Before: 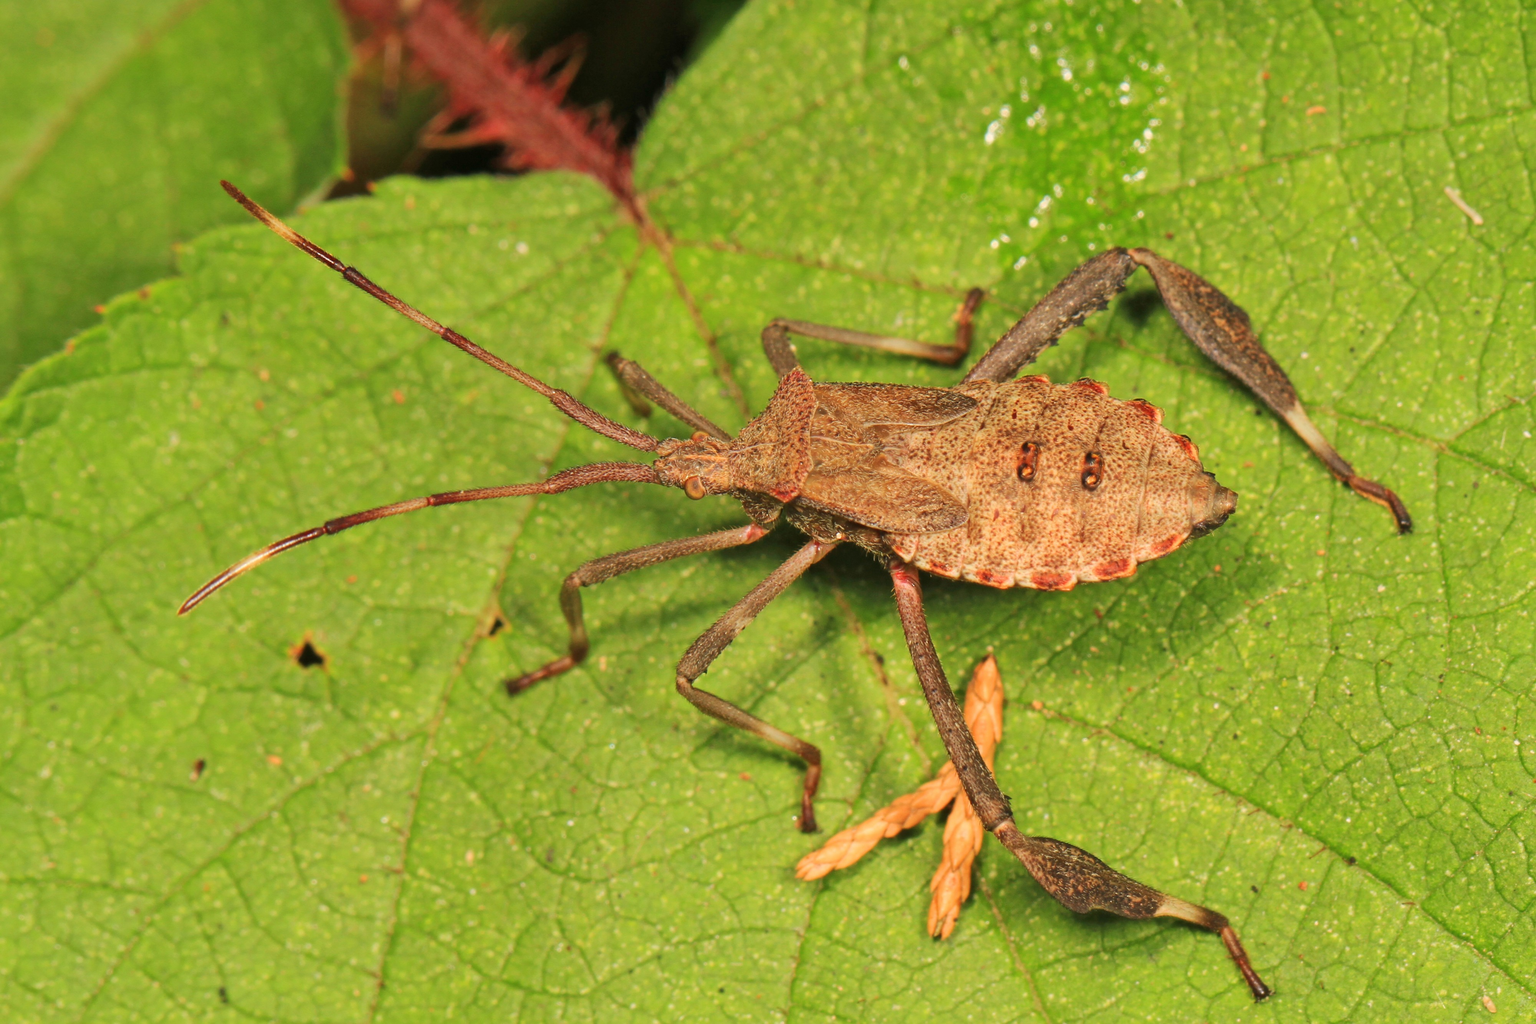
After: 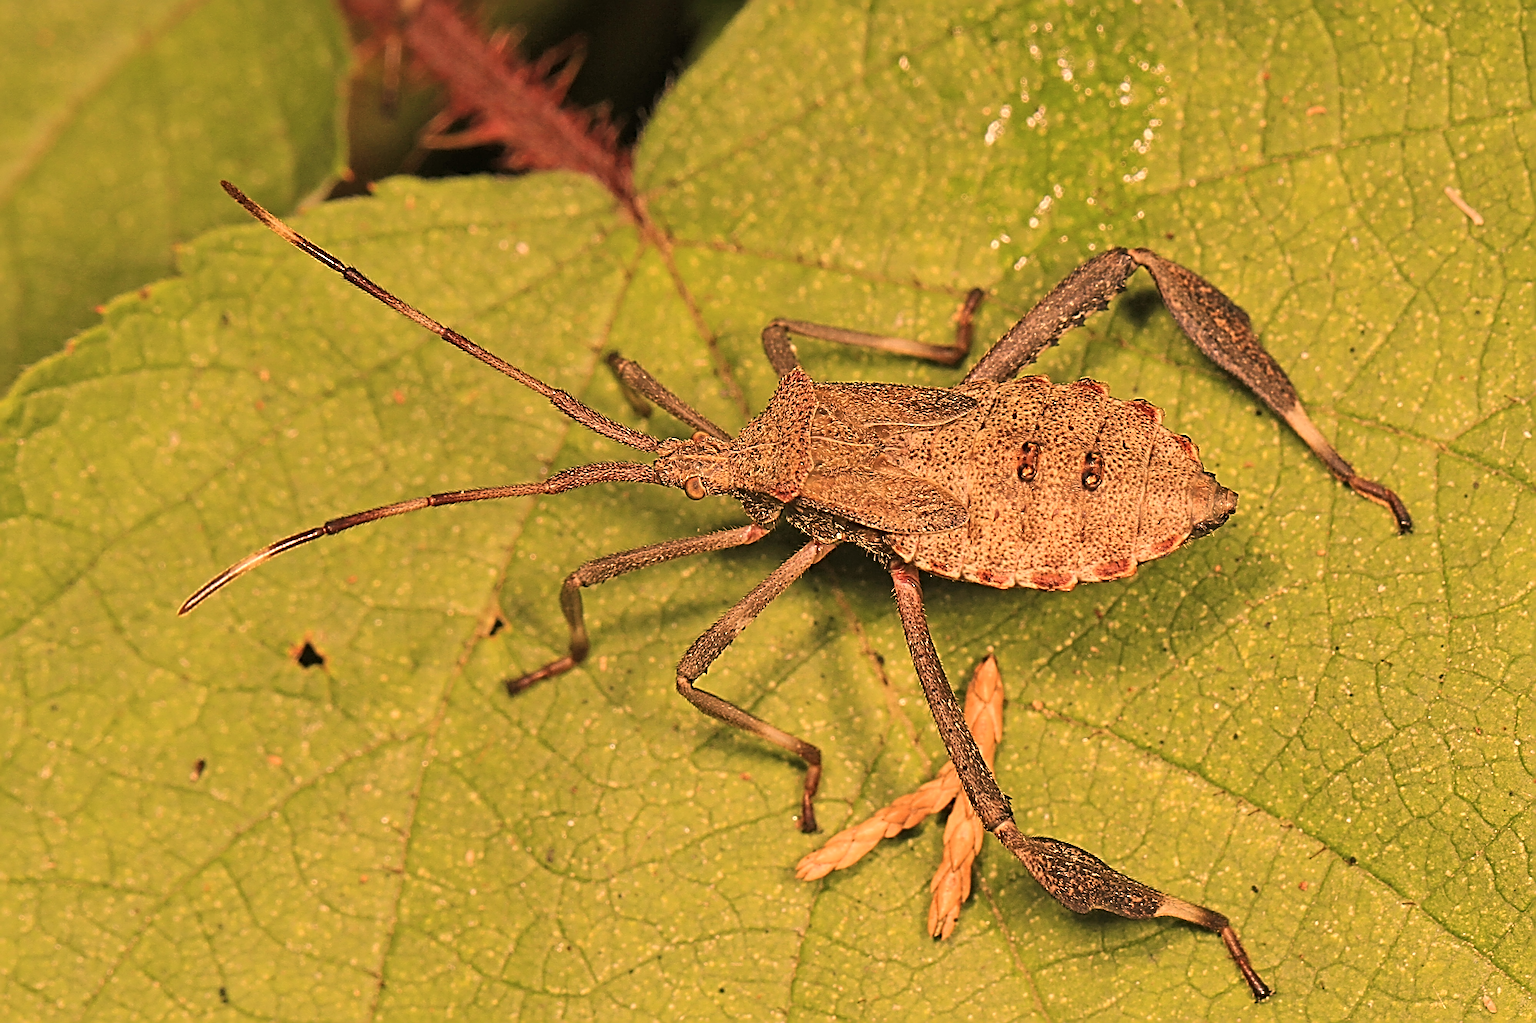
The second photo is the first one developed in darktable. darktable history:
exposure: compensate exposure bias true, compensate highlight preservation false
color correction: highlights a* 39.25, highlights b* 39.75, saturation 0.691
sharpen: radius 4.042, amount 1.993
